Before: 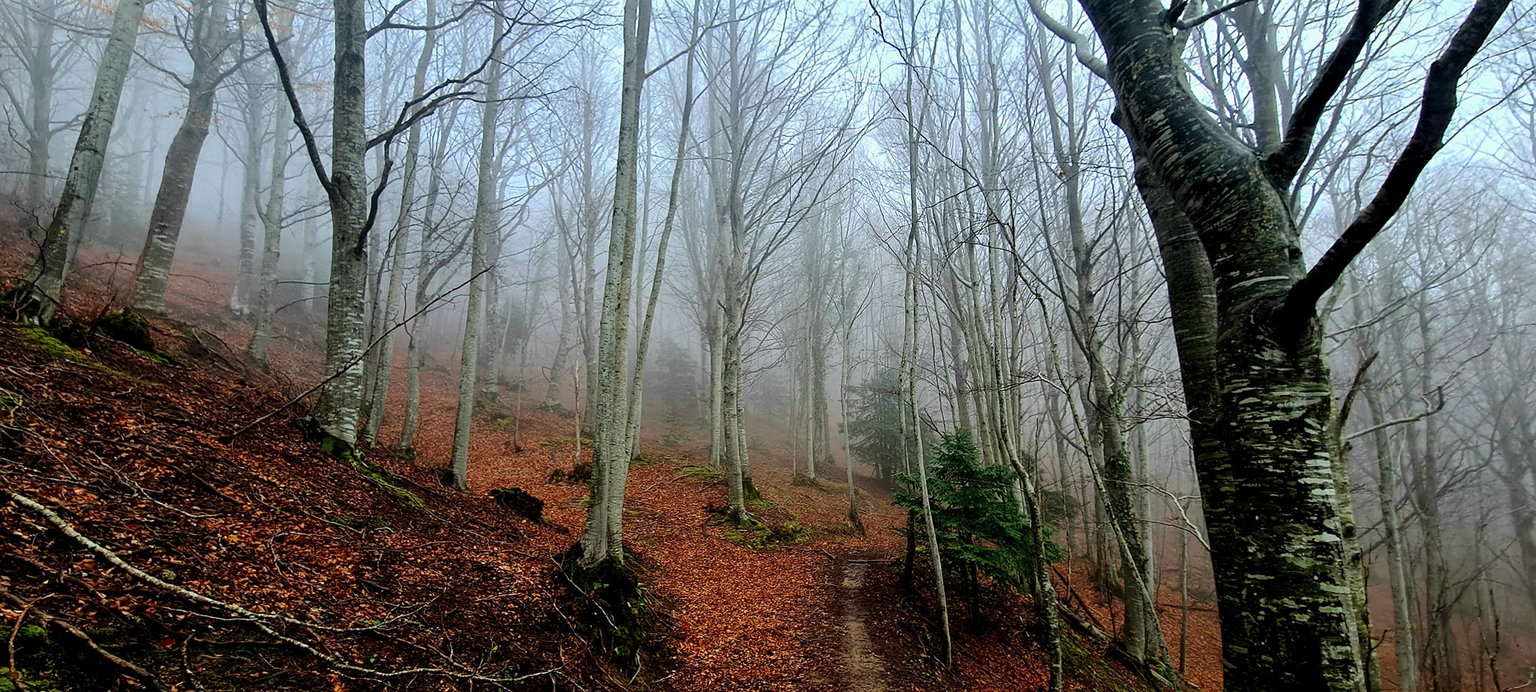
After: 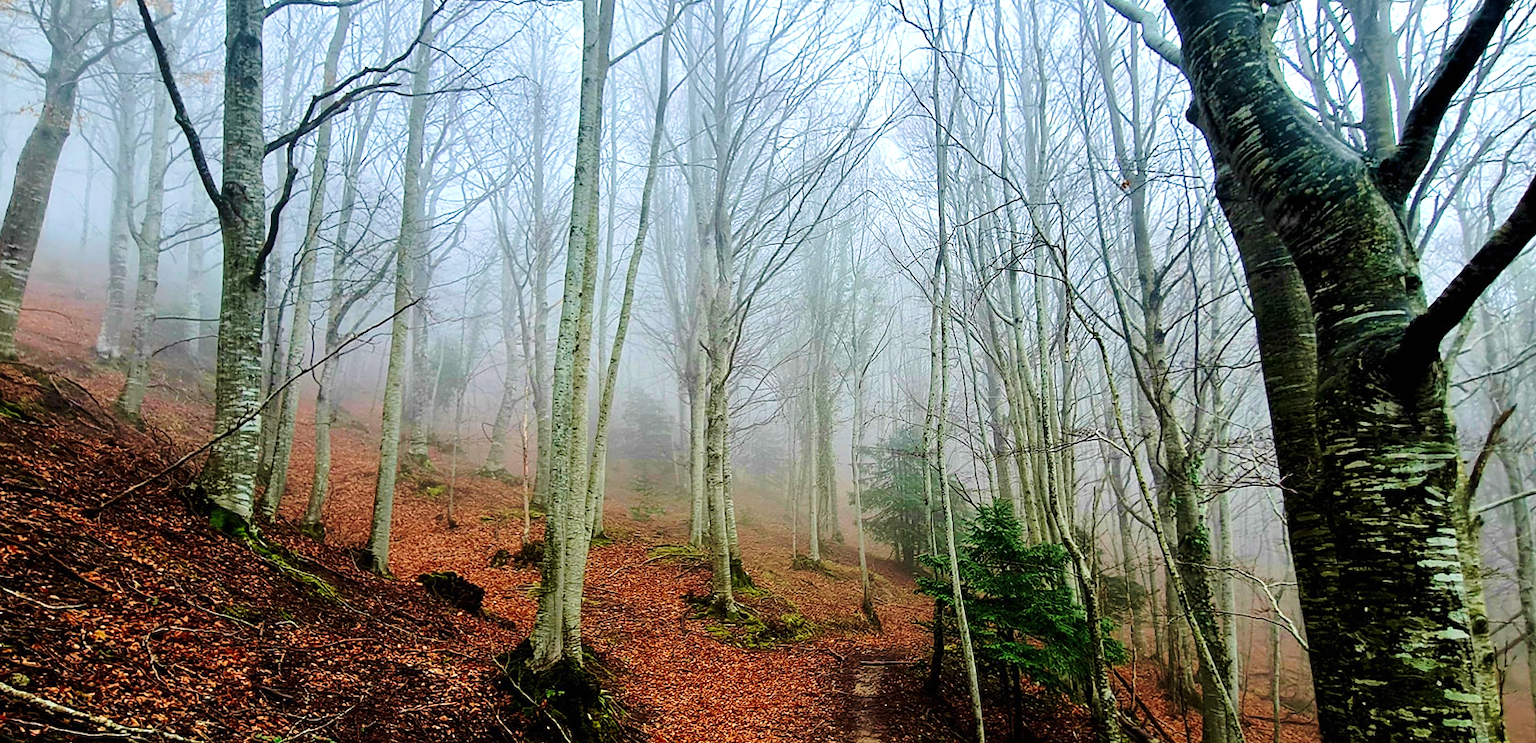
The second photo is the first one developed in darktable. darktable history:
tone equalizer: on, module defaults
crop: left 9.932%, top 3.595%, right 9.199%, bottom 9.399%
exposure: black level correction 0, exposure 0.499 EV, compensate highlight preservation false
tone curve: curves: ch0 [(0, 0) (0.23, 0.205) (0.486, 0.52) (0.822, 0.825) (0.994, 0.955)]; ch1 [(0, 0) (0.226, 0.261) (0.379, 0.442) (0.469, 0.472) (0.495, 0.495) (0.514, 0.504) (0.561, 0.568) (0.59, 0.612) (1, 1)]; ch2 [(0, 0) (0.269, 0.299) (0.459, 0.441) (0.498, 0.499) (0.523, 0.52) (0.586, 0.569) (0.635, 0.617) (0.659, 0.681) (0.718, 0.764) (1, 1)], preserve colors none
velvia: strength 50.31%
